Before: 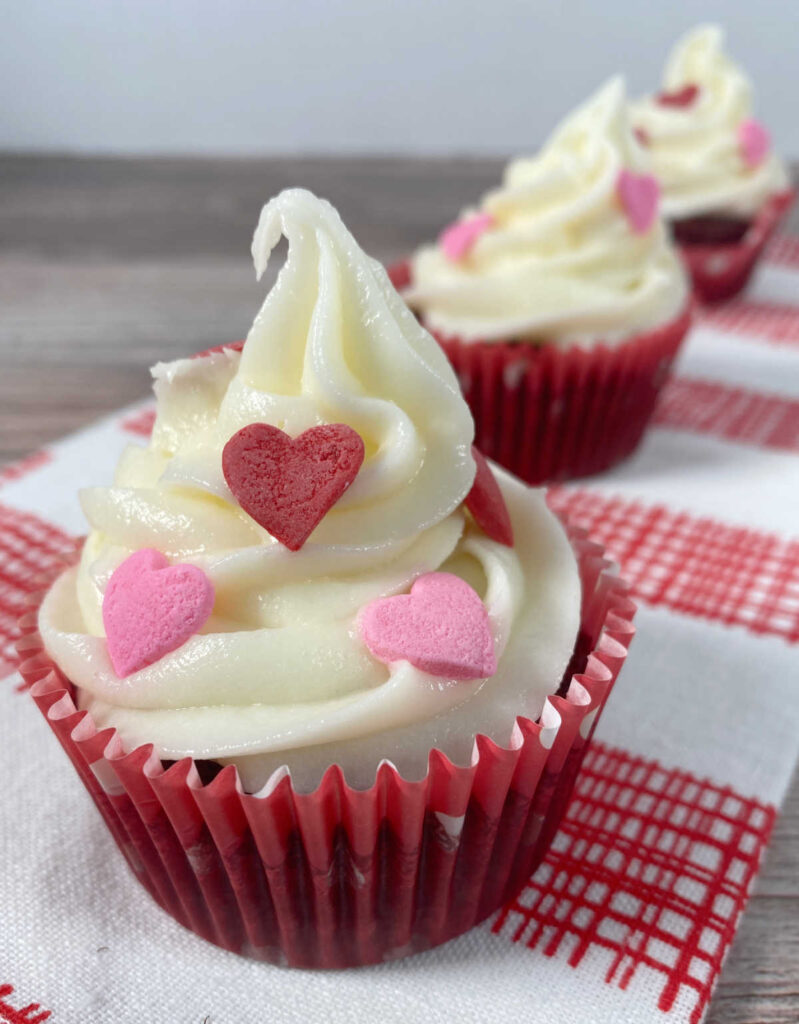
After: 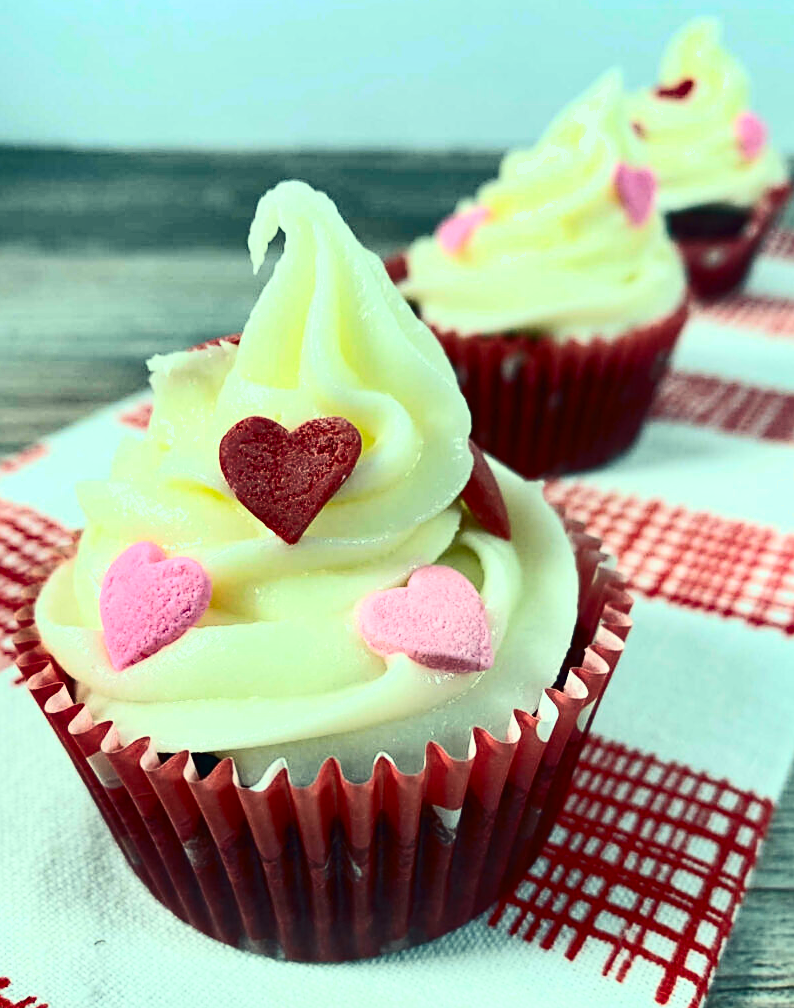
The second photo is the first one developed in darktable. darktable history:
color correction: highlights a* -20.1, highlights b* 9.8, shadows a* -19.77, shadows b* -10.12
sharpen: on, module defaults
exposure: exposure 0.2 EV, compensate highlight preservation false
contrast brightness saturation: contrast 0.403, brightness 0.052, saturation 0.256
shadows and highlights: highlights color adjustment 89.37%, soften with gaussian
crop: left 0.424%, top 0.726%, right 0.176%, bottom 0.77%
